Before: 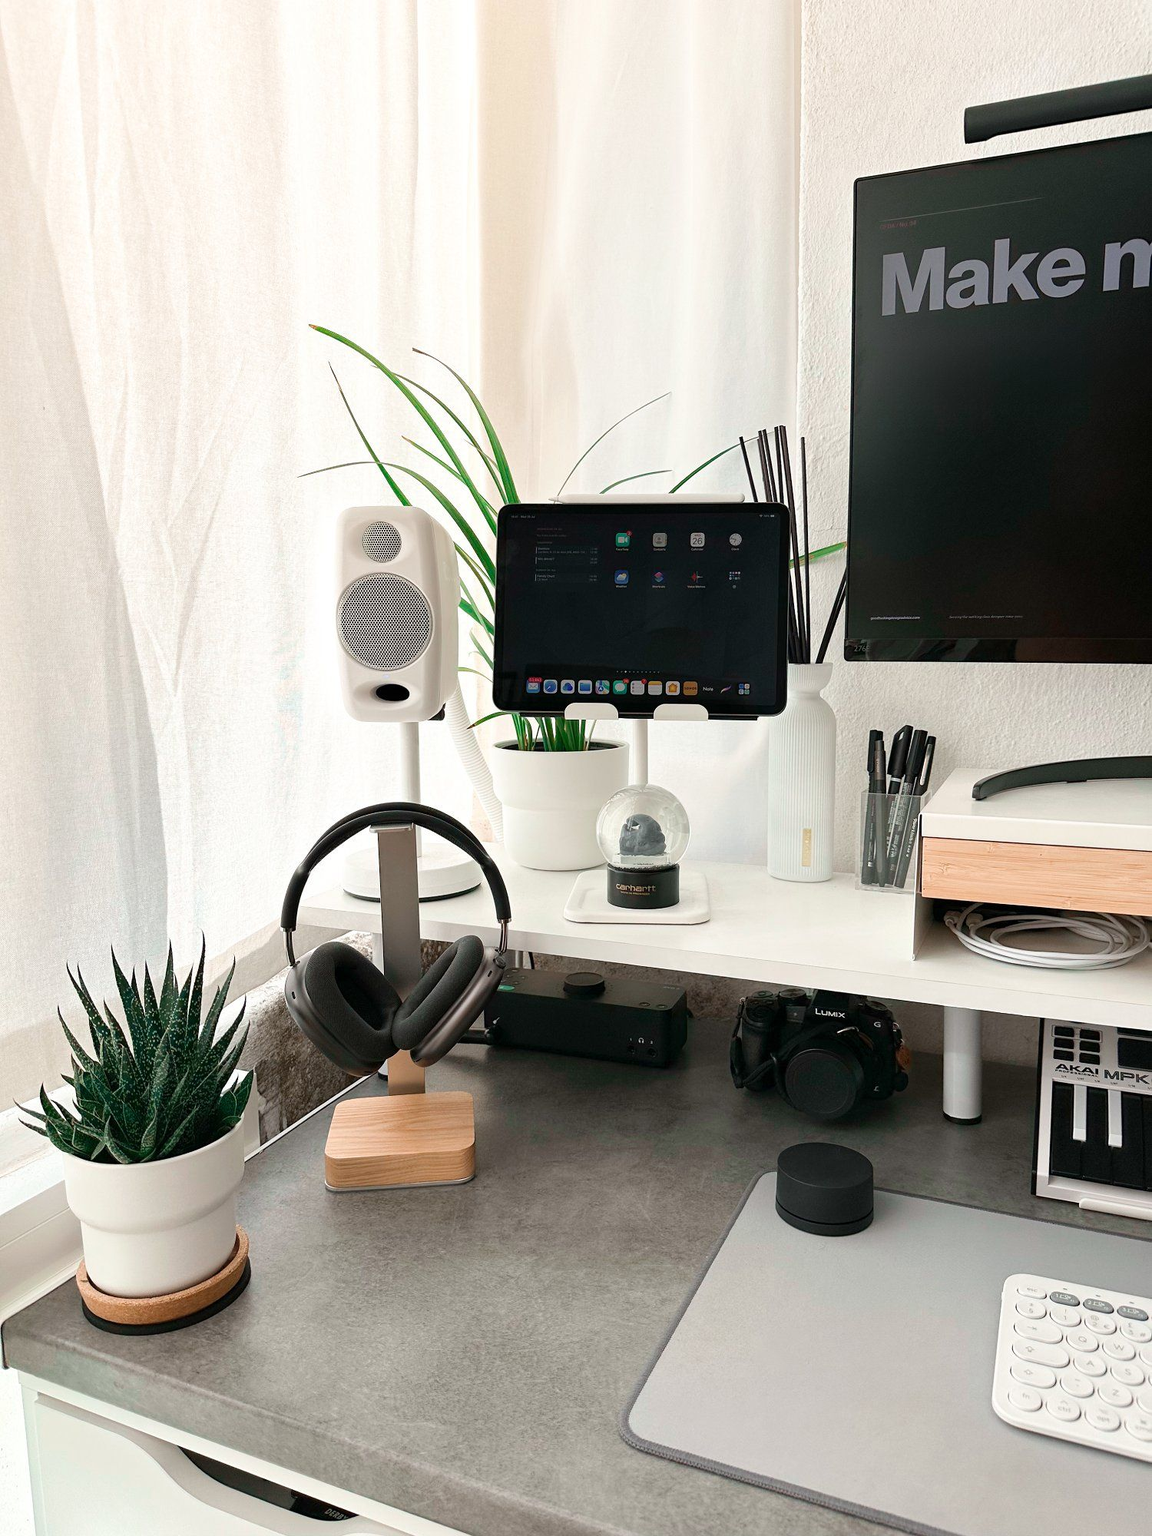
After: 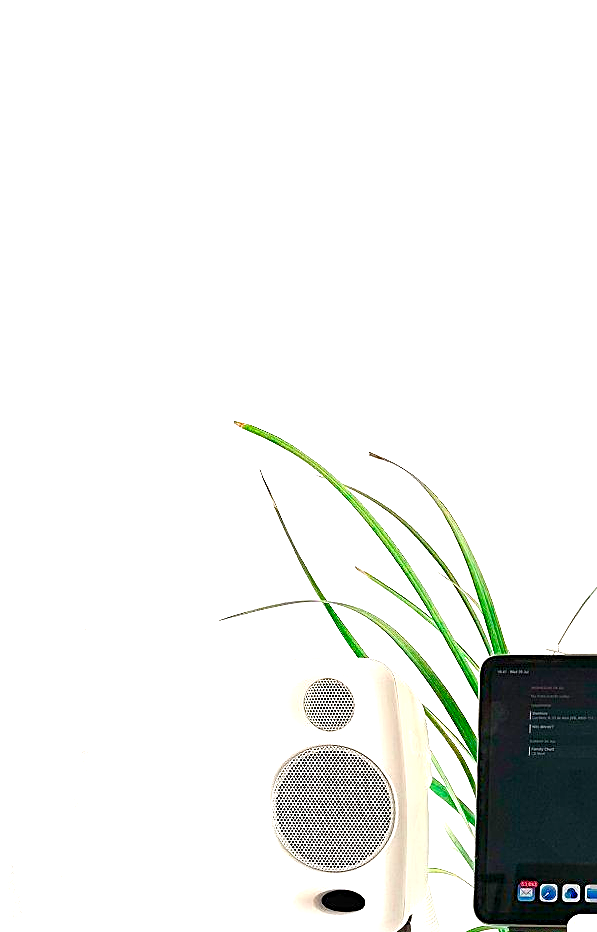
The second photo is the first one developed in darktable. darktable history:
exposure: black level correction 0, exposure 1.102 EV, compensate exposure bias true, compensate highlight preservation false
crop and rotate: left 11.206%, top 0.078%, right 48.932%, bottom 53.312%
color balance rgb: perceptual saturation grading › global saturation 20%, perceptual saturation grading › highlights -25.48%, perceptual saturation grading › shadows 50.254%, global vibrance 20%
sharpen: radius 2.589, amount 0.68
